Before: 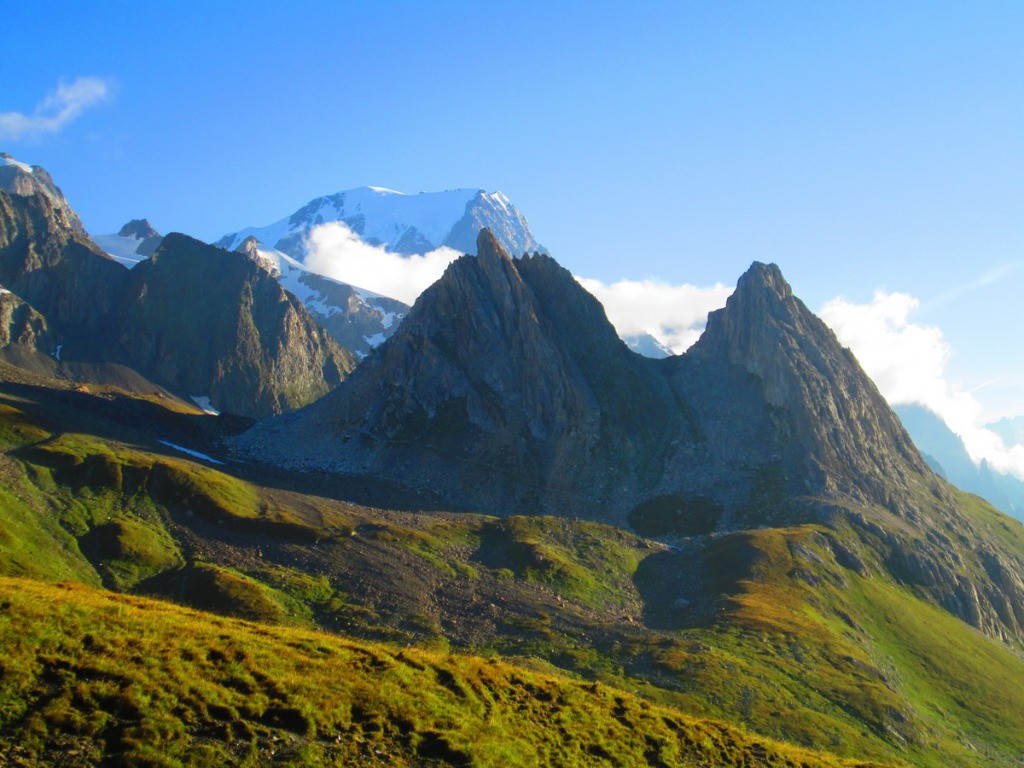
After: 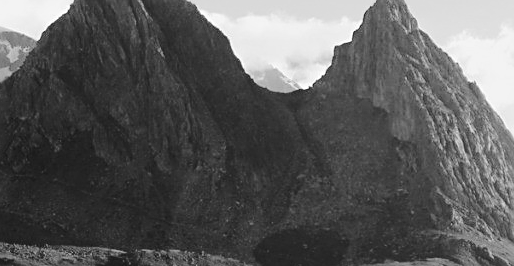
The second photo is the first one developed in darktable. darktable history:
sharpen: on, module defaults
crop: left 36.607%, top 34.735%, right 13.146%, bottom 30.611%
monochrome: a 14.95, b -89.96
tone curve: curves: ch0 [(0, 0) (0.003, 0.023) (0.011, 0.029) (0.025, 0.037) (0.044, 0.047) (0.069, 0.057) (0.1, 0.075) (0.136, 0.103) (0.177, 0.145) (0.224, 0.193) (0.277, 0.266) (0.335, 0.362) (0.399, 0.473) (0.468, 0.569) (0.543, 0.655) (0.623, 0.73) (0.709, 0.804) (0.801, 0.874) (0.898, 0.924) (1, 1)], preserve colors none
